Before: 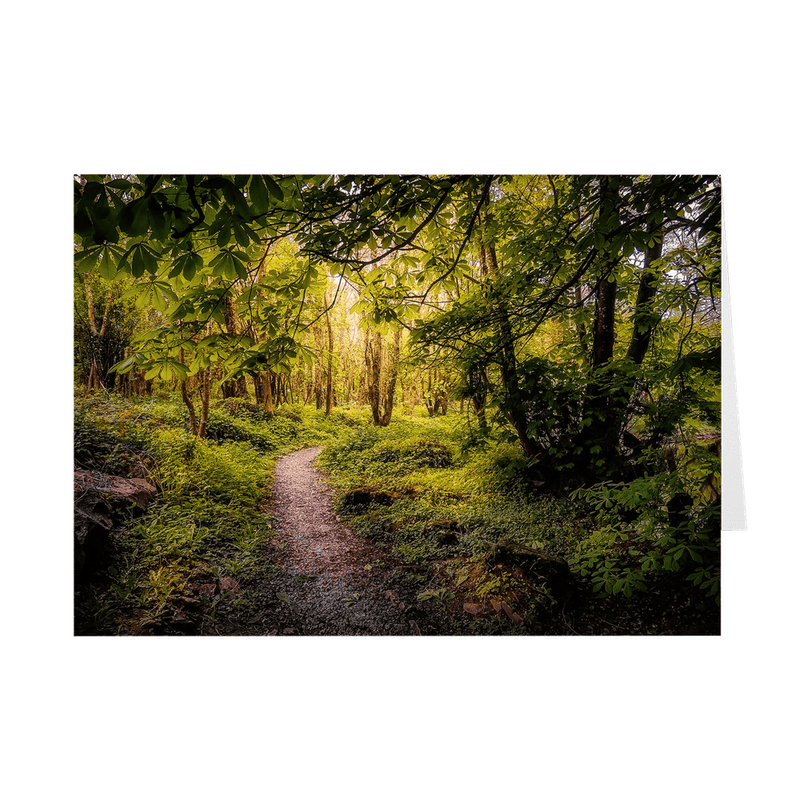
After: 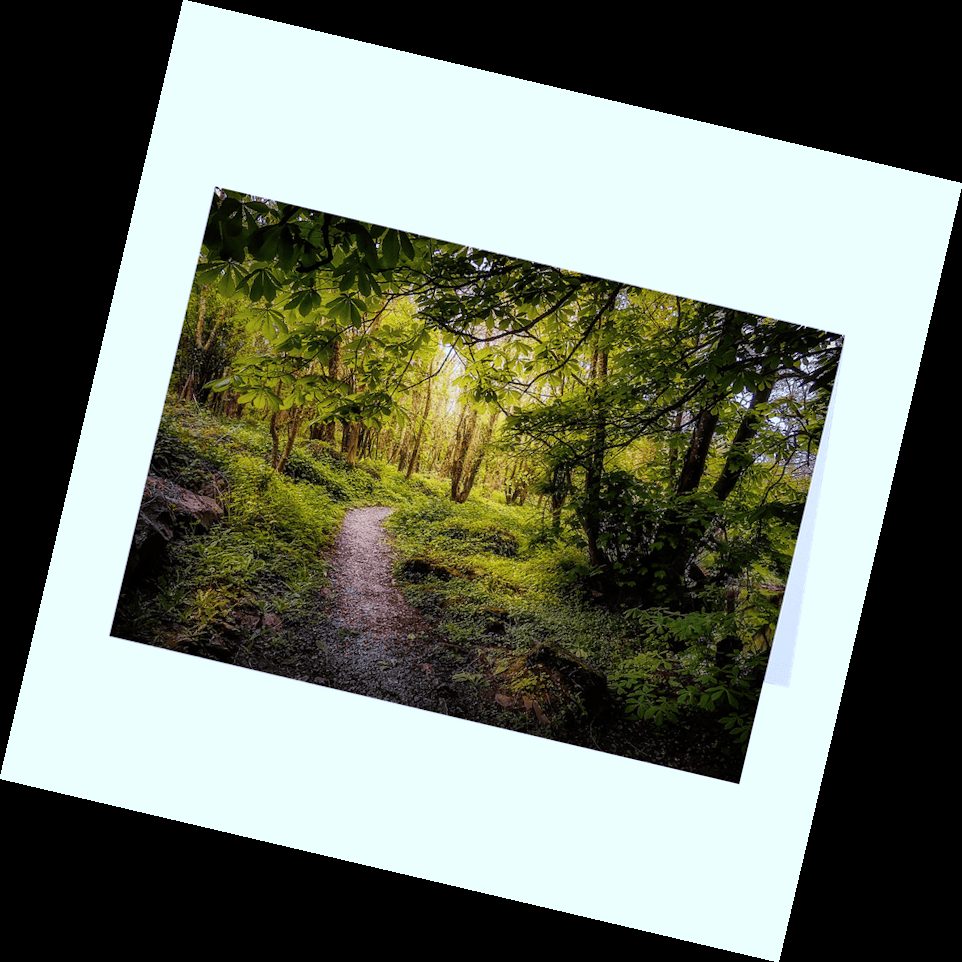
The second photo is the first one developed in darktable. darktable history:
white balance: red 0.926, green 1.003, blue 1.133
rotate and perspective: rotation 13.27°, automatic cropping off
